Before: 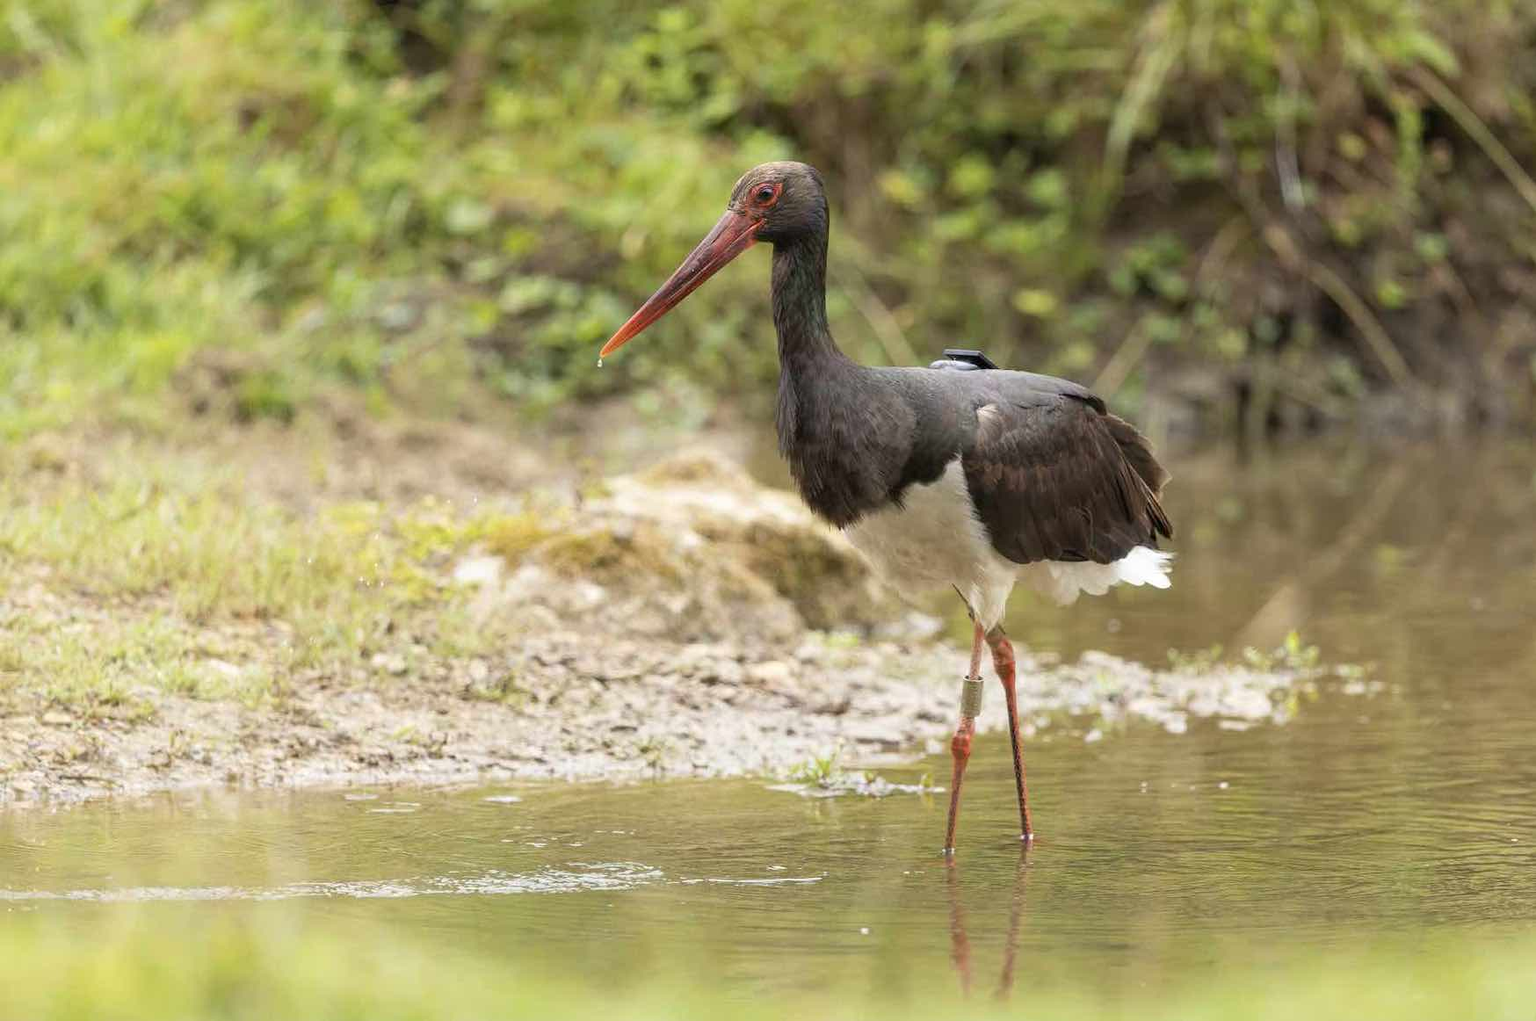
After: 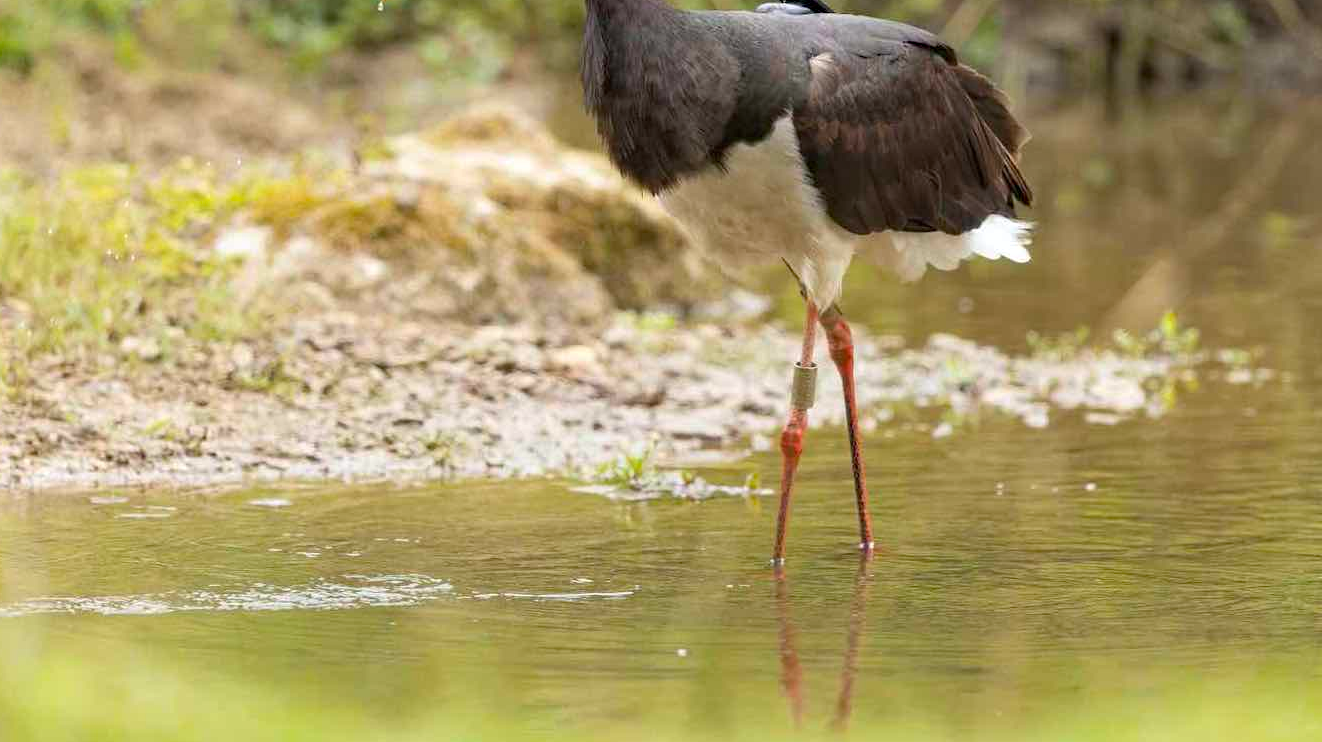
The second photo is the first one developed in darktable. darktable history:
haze removal: compatibility mode true, adaptive false
crop and rotate: left 17.299%, top 35.115%, right 7.015%, bottom 1.024%
